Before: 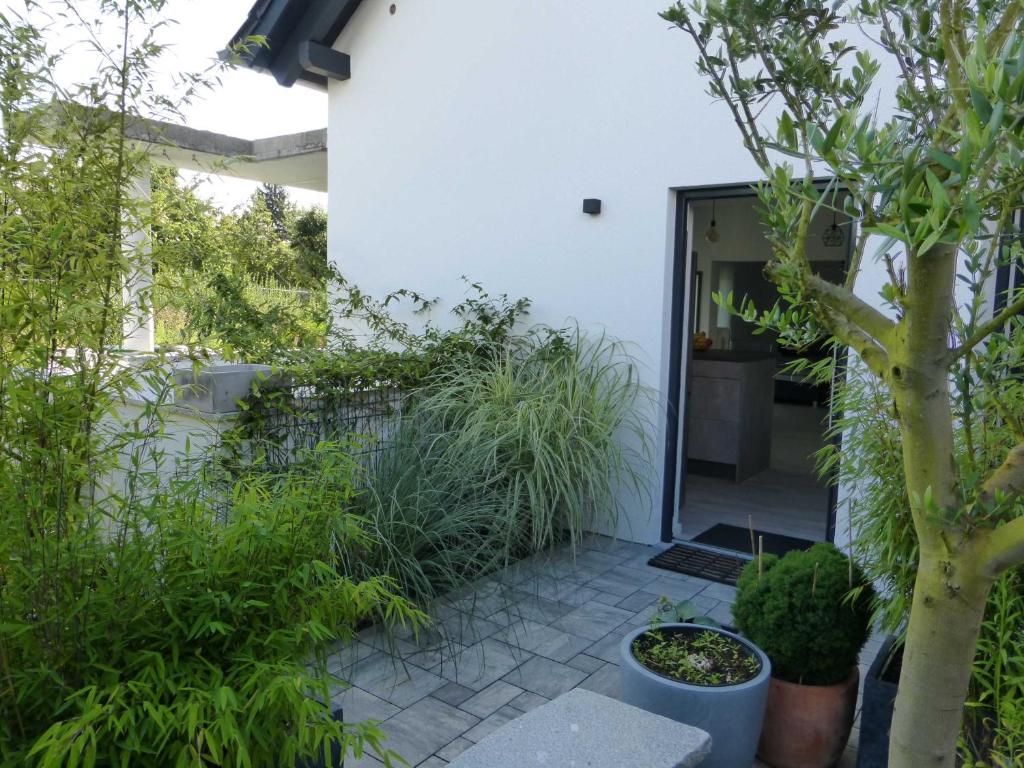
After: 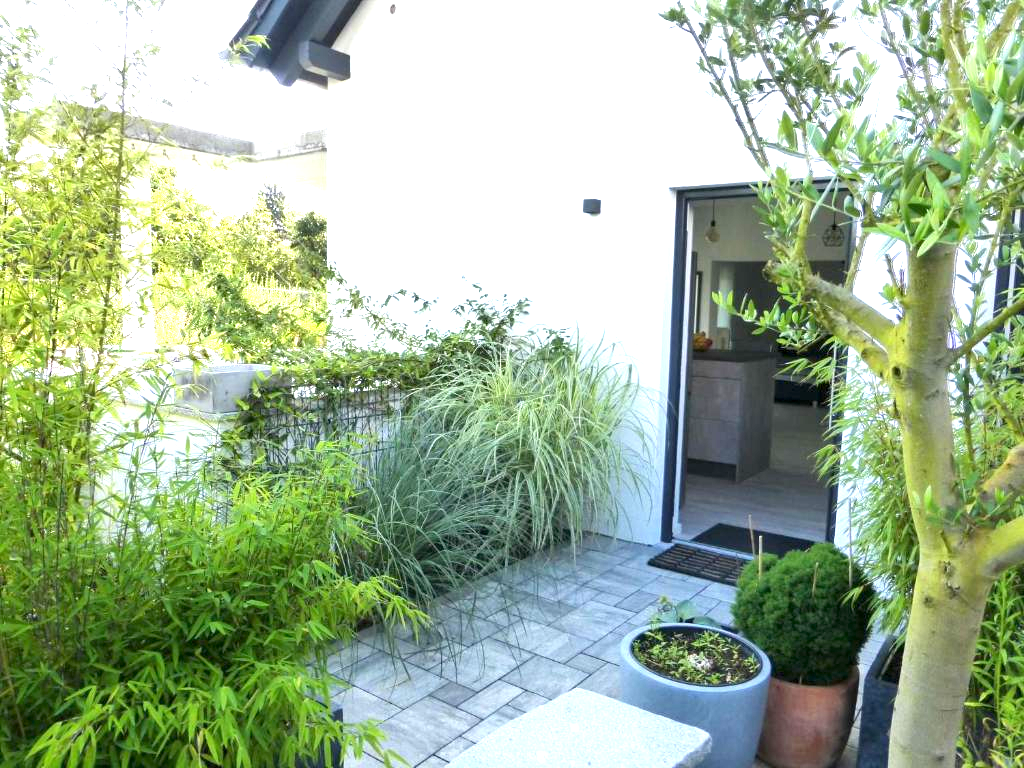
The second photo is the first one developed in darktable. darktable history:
exposure: black level correction 0.001, exposure 1.719 EV, compensate exposure bias true, compensate highlight preservation false
